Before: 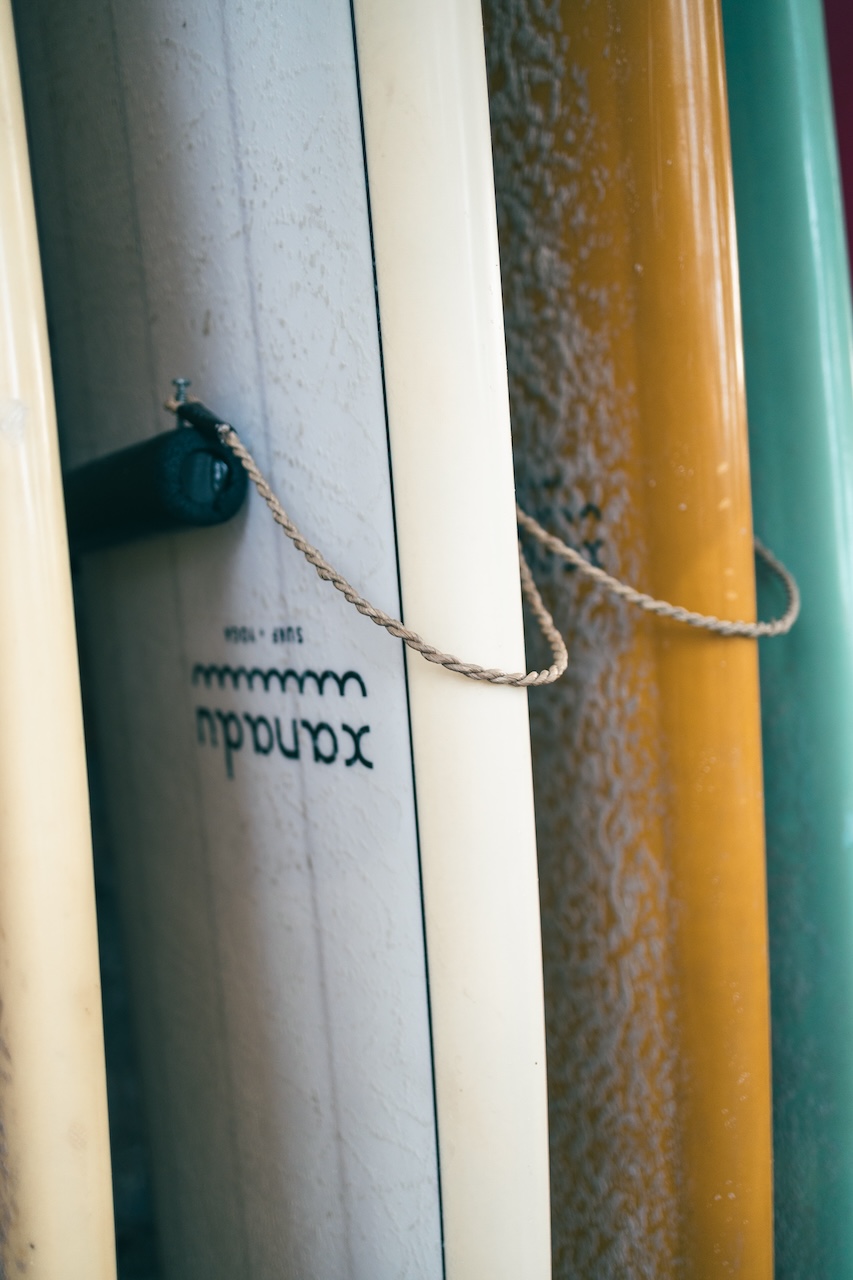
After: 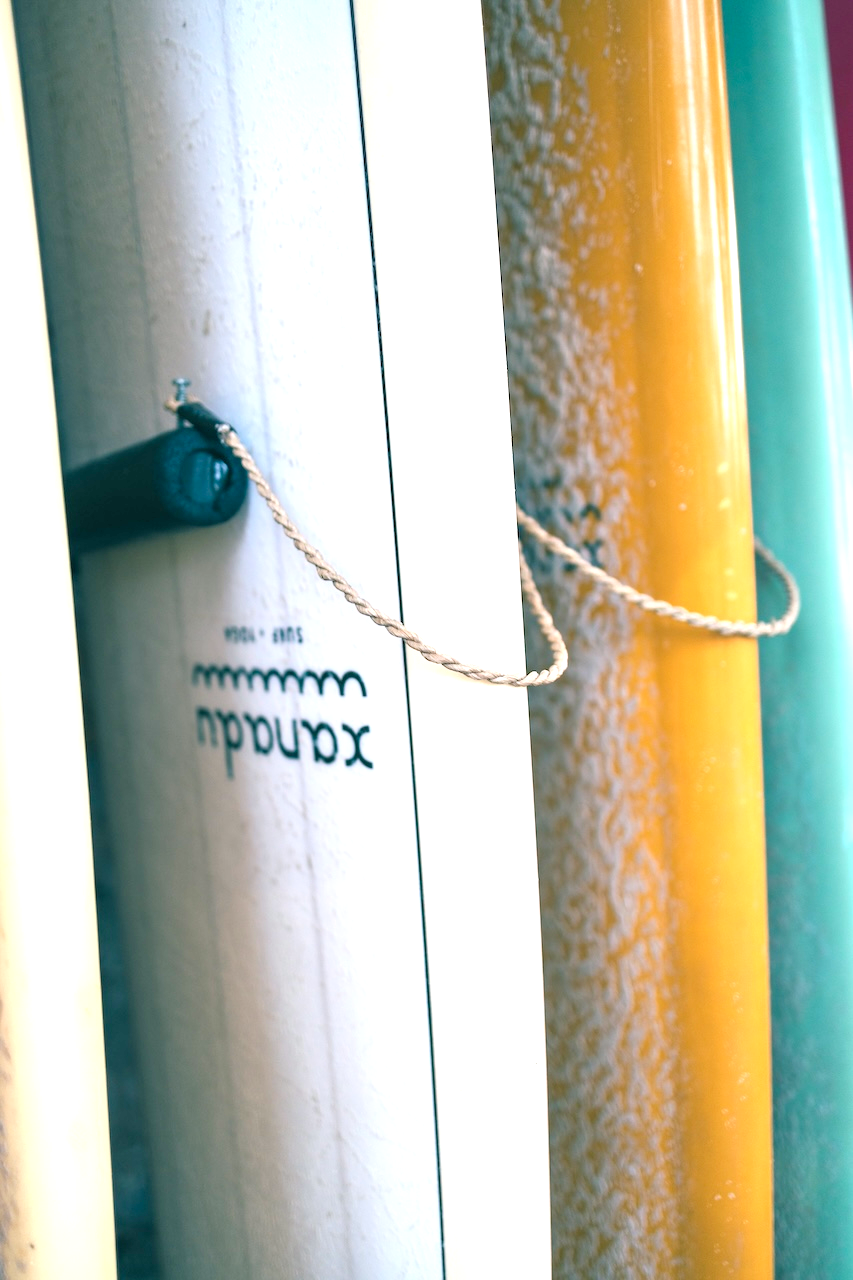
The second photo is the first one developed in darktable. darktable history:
white balance: red 1.009, blue 1.027
exposure: black level correction 0, exposure 0.7 EV, compensate exposure bias true, compensate highlight preservation false
levels: black 3.83%, white 90.64%, levels [0.044, 0.416, 0.908]
